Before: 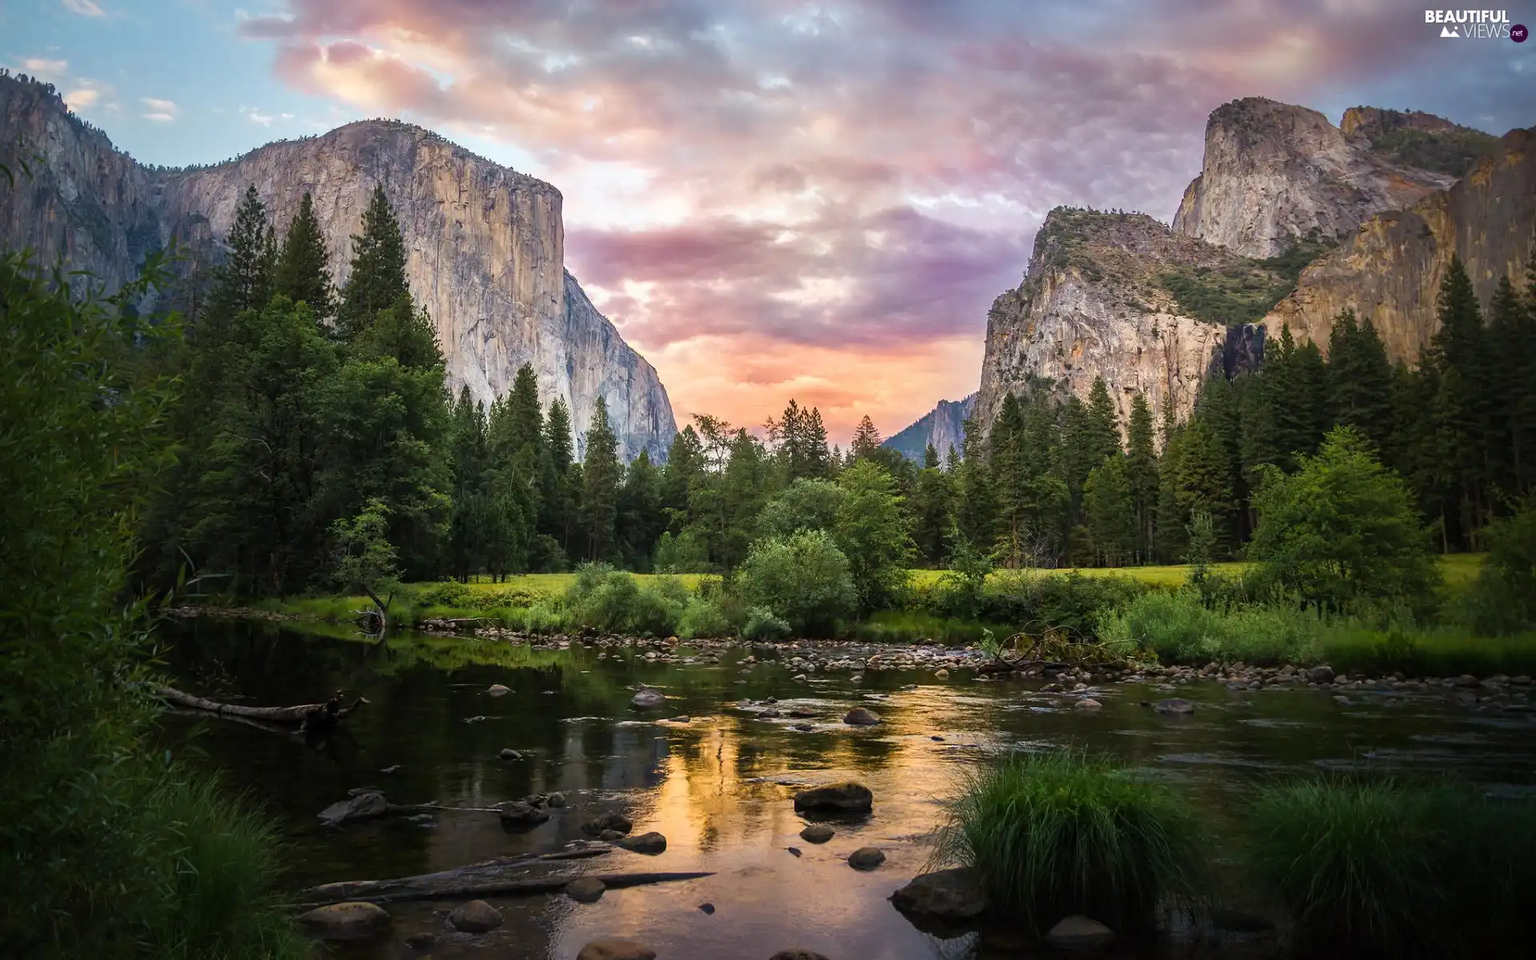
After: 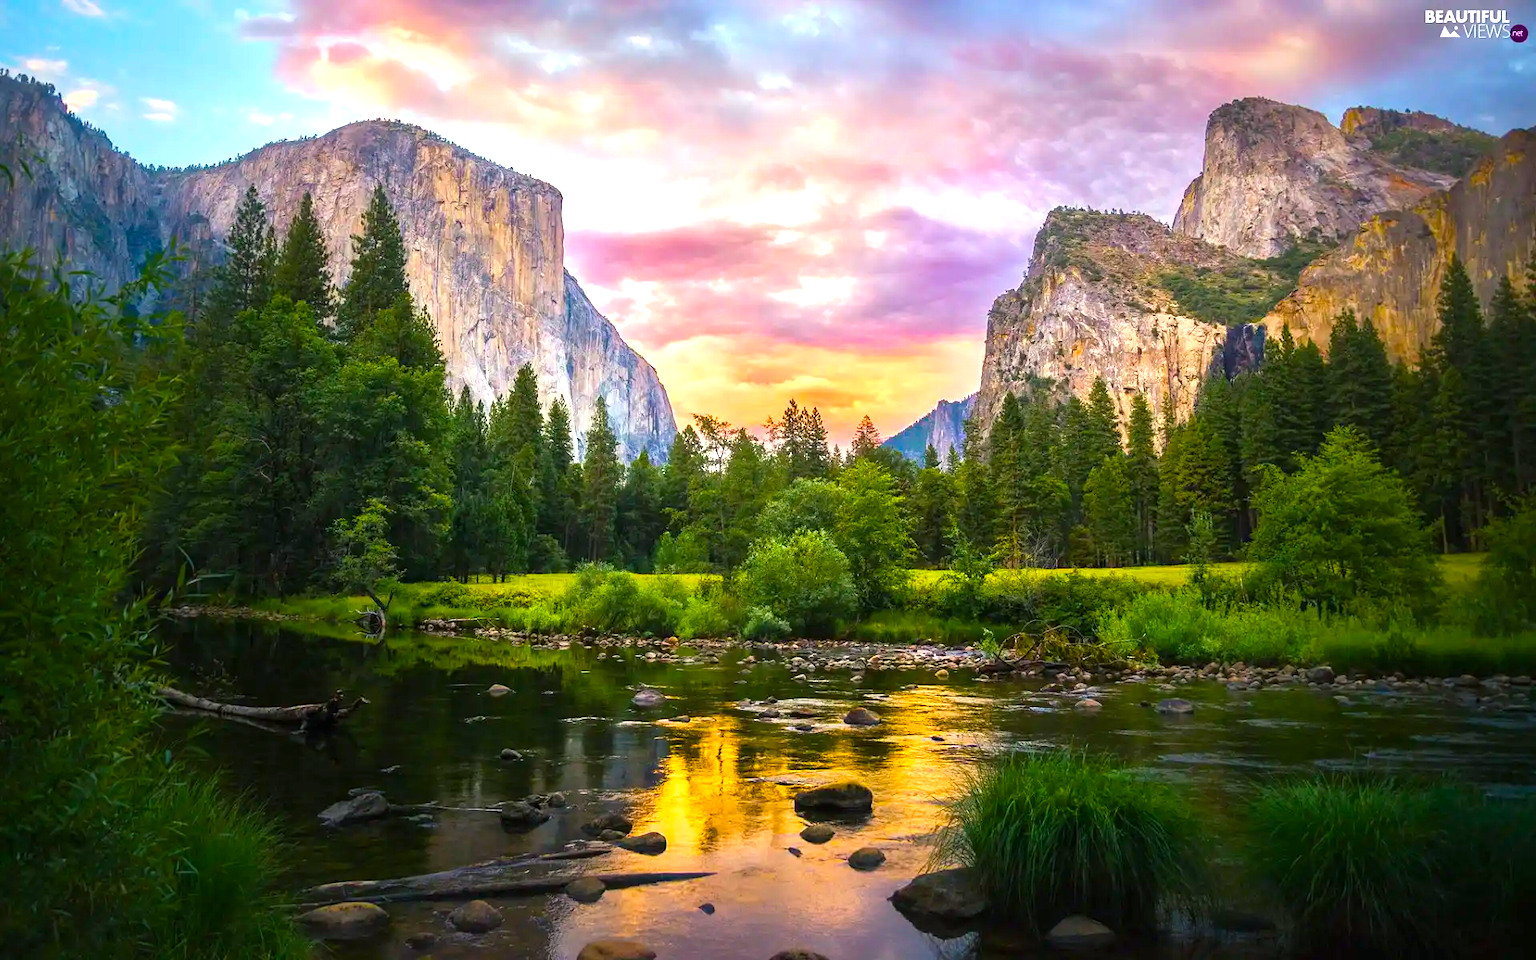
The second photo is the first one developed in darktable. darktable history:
exposure: black level correction 0, exposure 0.701 EV, compensate exposure bias true, compensate highlight preservation false
color balance rgb: shadows lift › chroma 2.056%, shadows lift › hue 217.61°, perceptual saturation grading › global saturation 25.444%, global vibrance 50.085%
